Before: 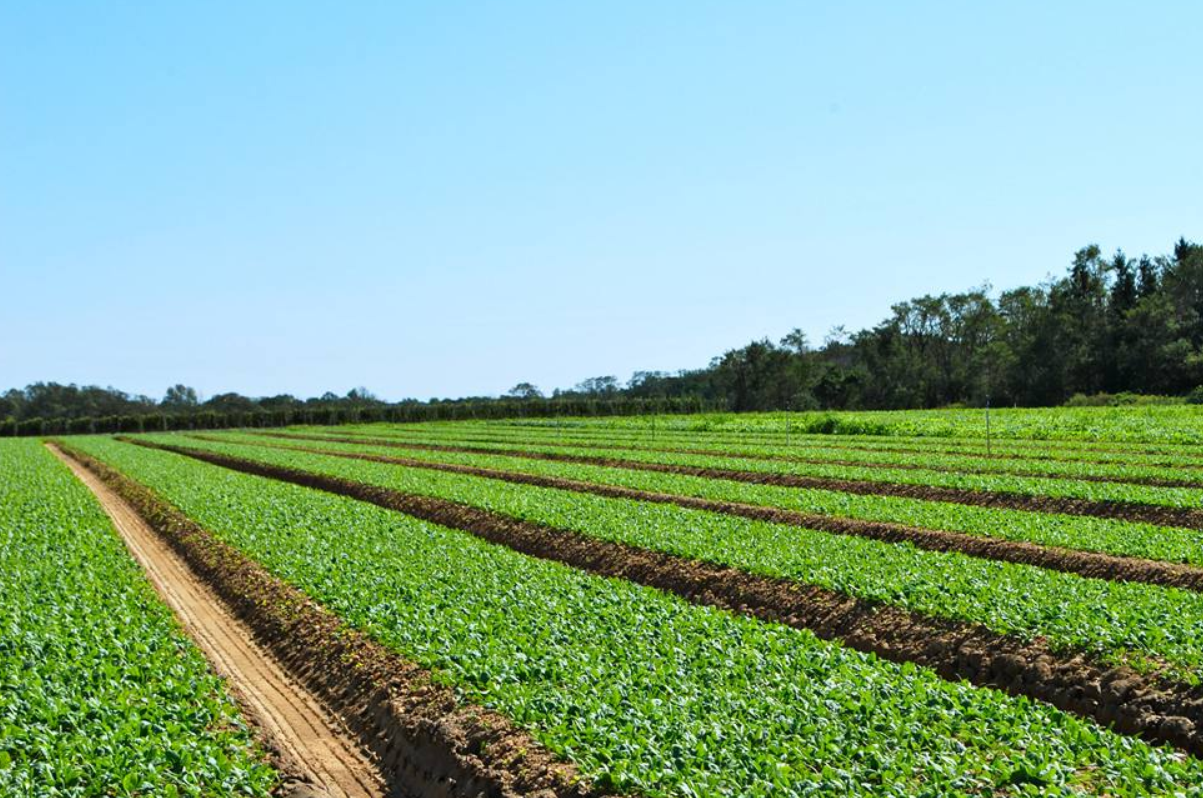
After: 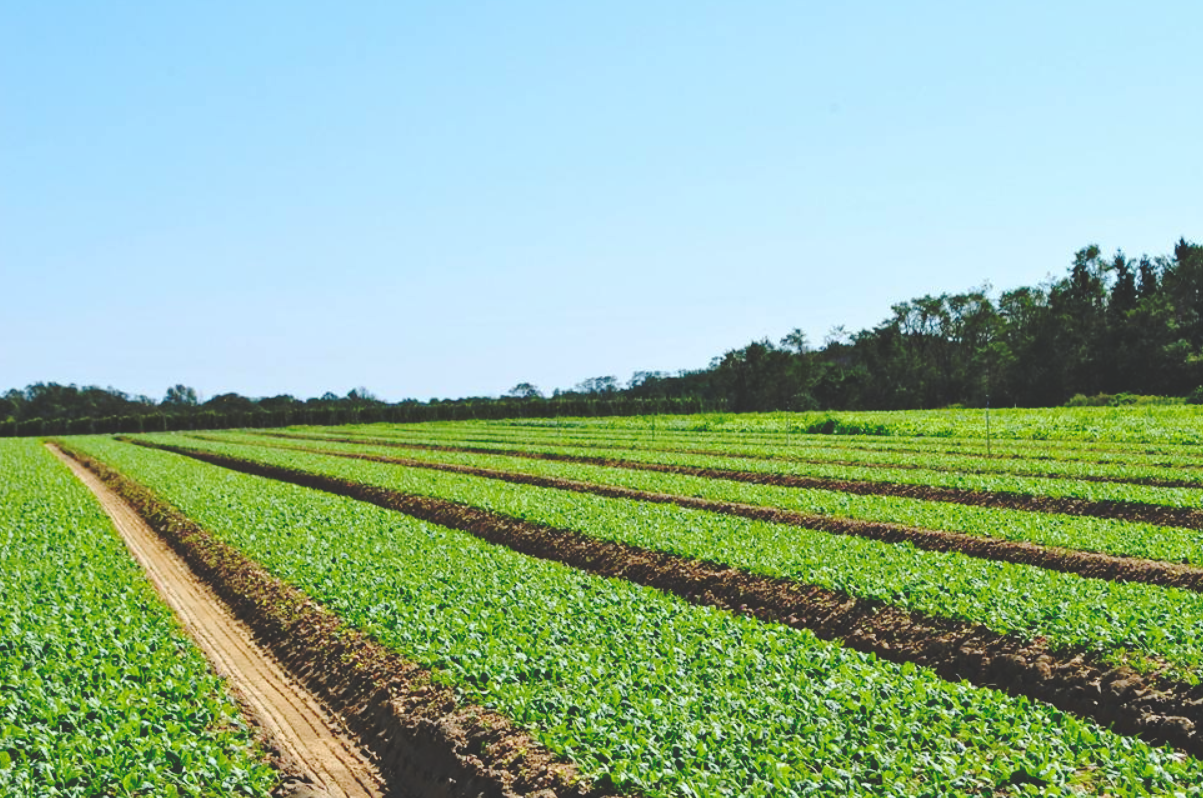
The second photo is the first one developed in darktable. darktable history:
haze removal: compatibility mode true, adaptive false
base curve: curves: ch0 [(0, 0.024) (0.055, 0.065) (0.121, 0.166) (0.236, 0.319) (0.693, 0.726) (1, 1)], preserve colors none
